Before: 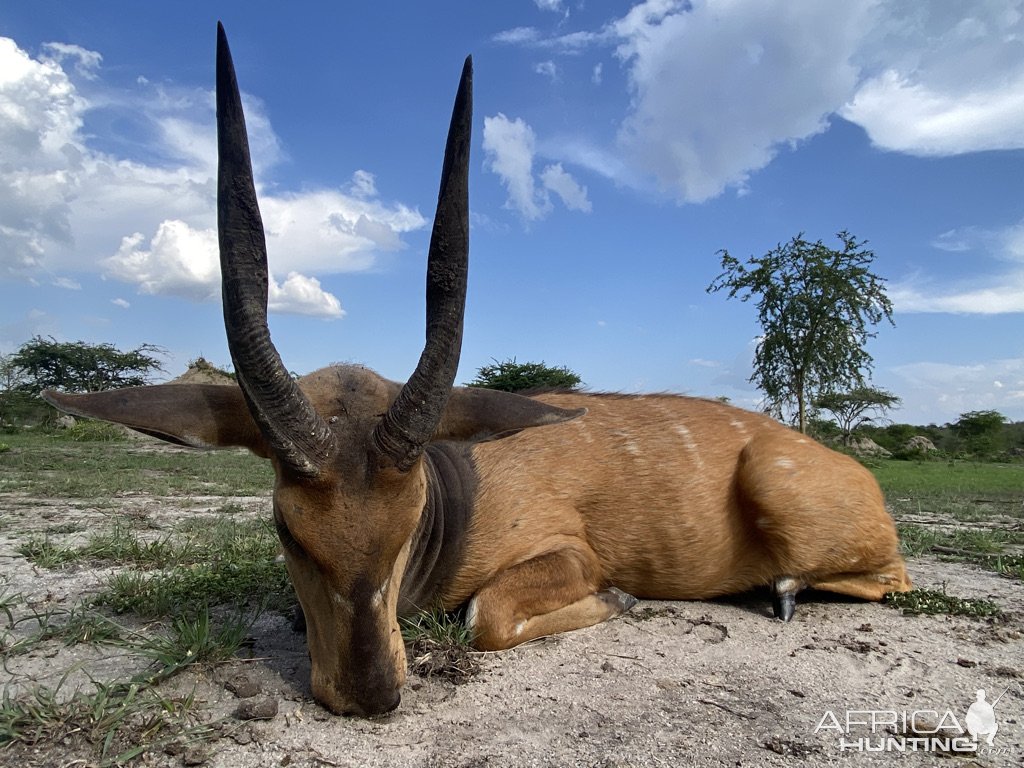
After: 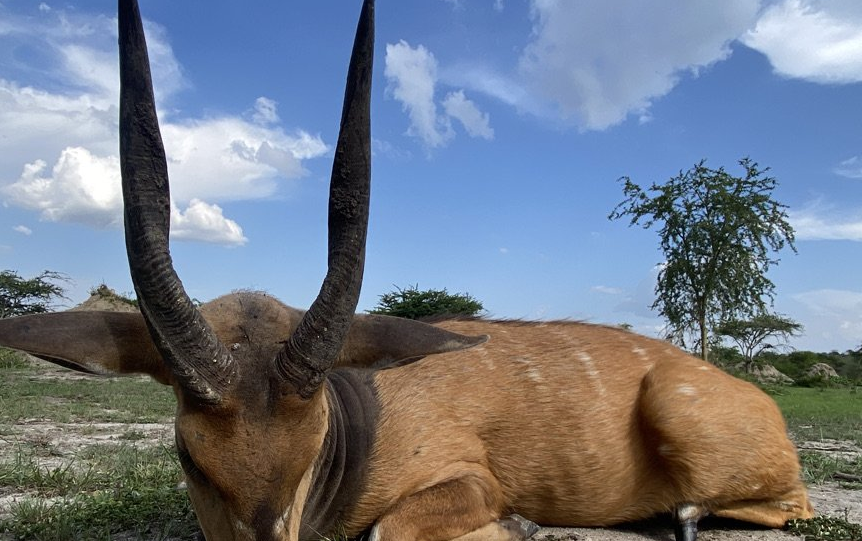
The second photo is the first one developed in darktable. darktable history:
crop and rotate: left 9.666%, top 9.599%, right 6.081%, bottom 19.925%
